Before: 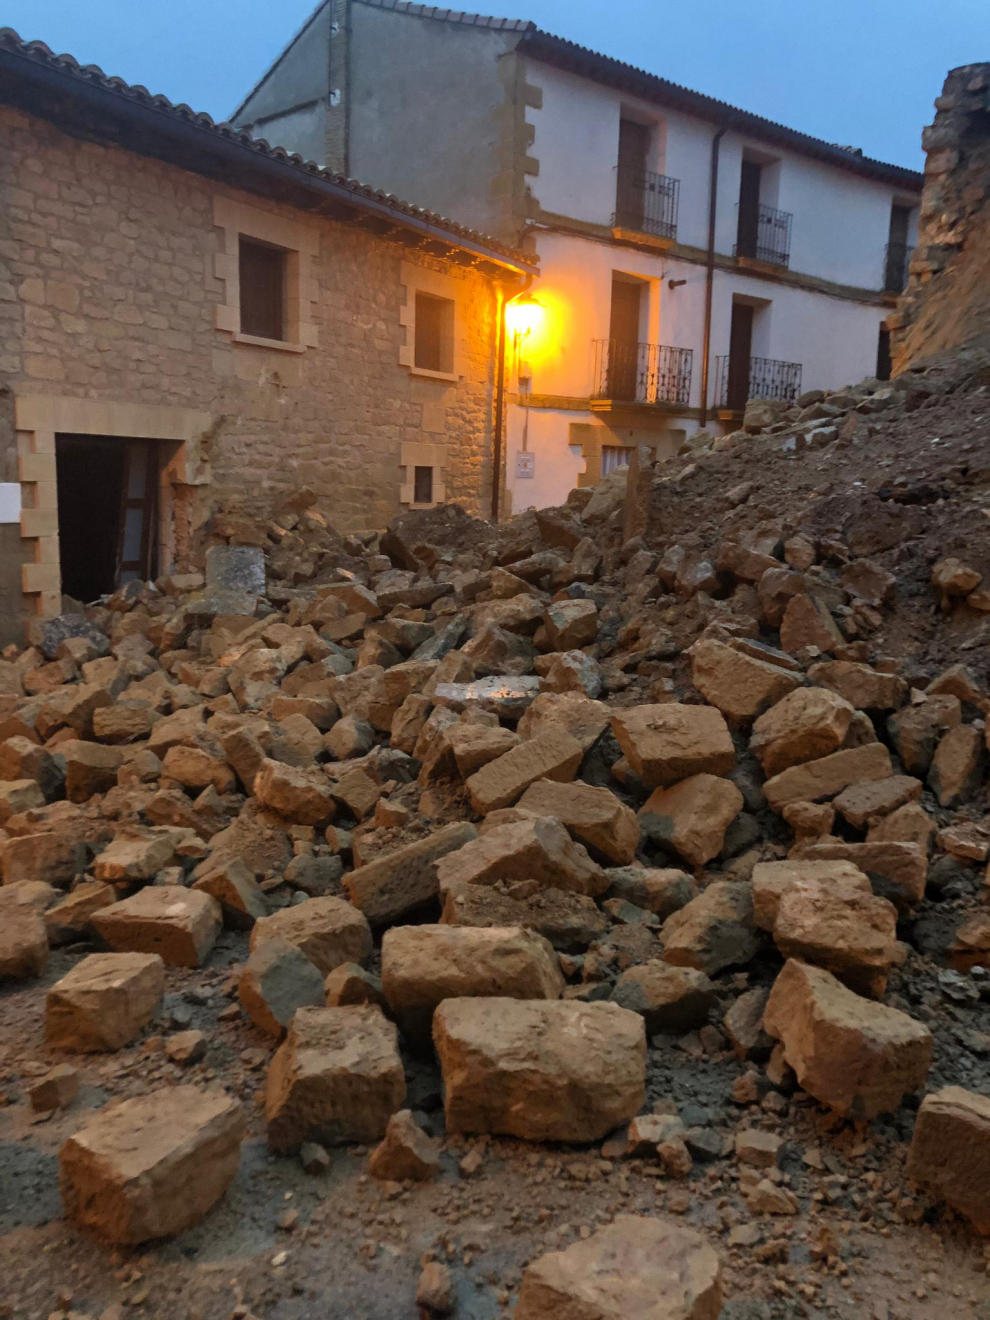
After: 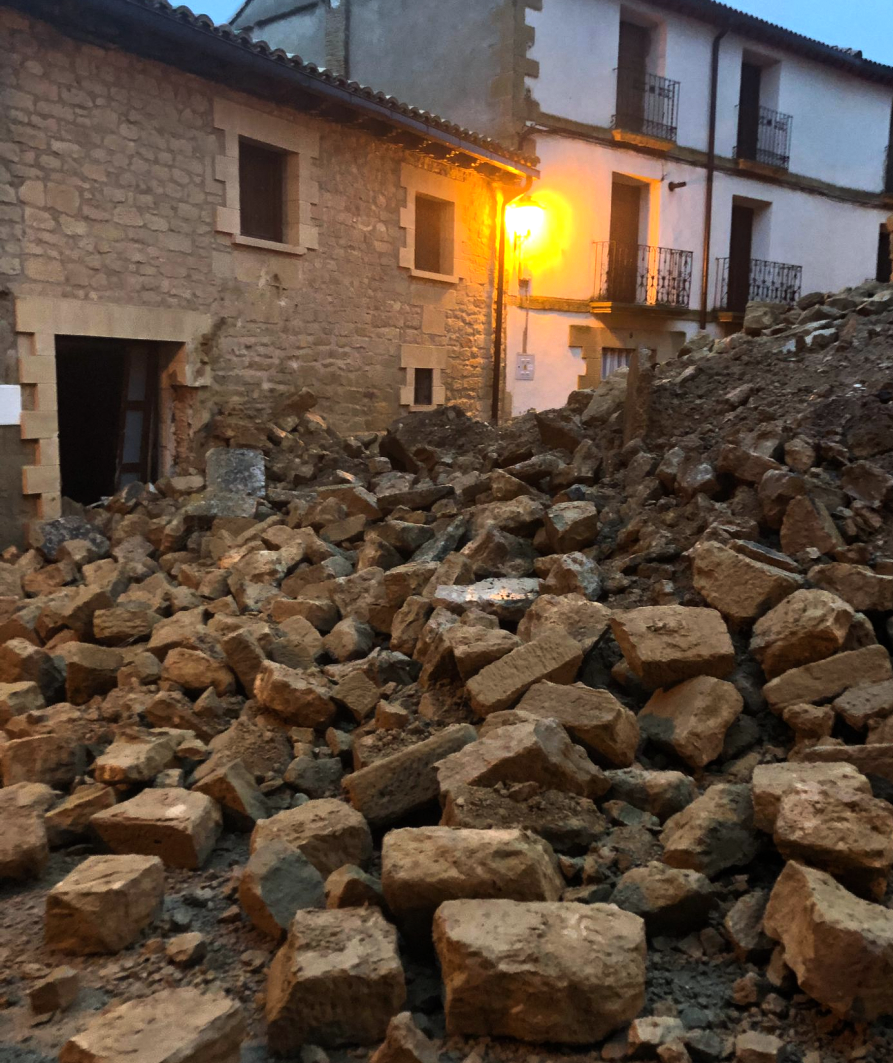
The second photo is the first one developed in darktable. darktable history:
white balance: red 0.978, blue 0.999
crop: top 7.49%, right 9.717%, bottom 11.943%
tone equalizer: -8 EV -0.75 EV, -7 EV -0.7 EV, -6 EV -0.6 EV, -5 EV -0.4 EV, -3 EV 0.4 EV, -2 EV 0.6 EV, -1 EV 0.7 EV, +0 EV 0.75 EV, edges refinement/feathering 500, mask exposure compensation -1.57 EV, preserve details no
